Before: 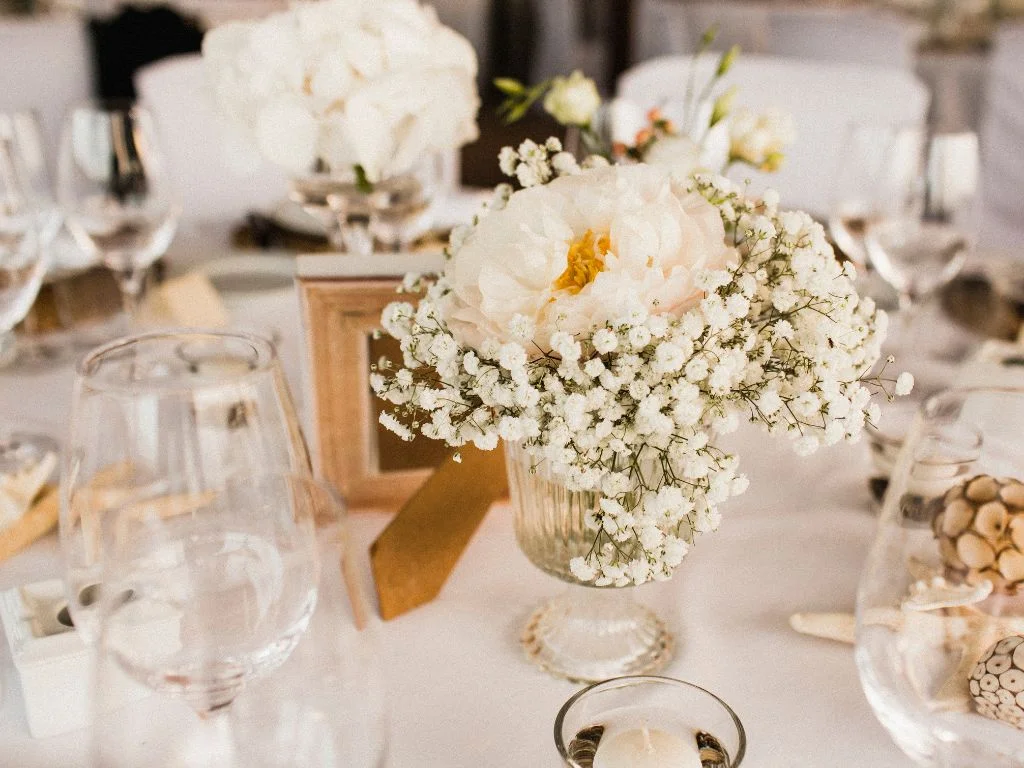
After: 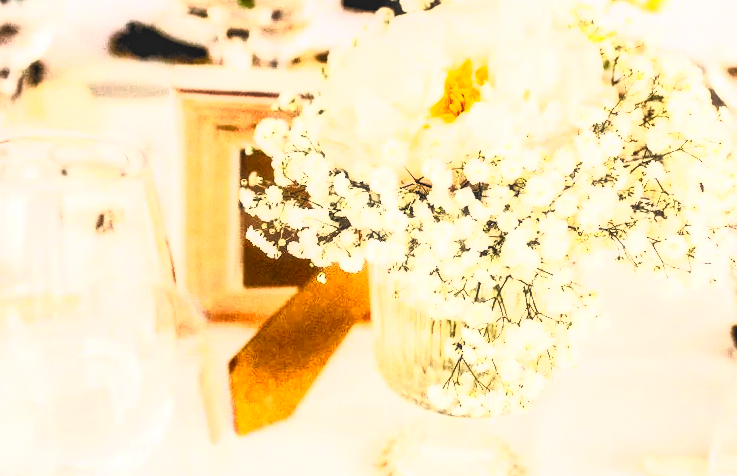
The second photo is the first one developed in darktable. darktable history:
contrast brightness saturation: contrast 0.991, brightness 0.997, saturation 0.985
crop and rotate: angle -3.67°, left 9.798%, top 20.804%, right 12.157%, bottom 12.039%
filmic rgb: black relative exposure -2.9 EV, white relative exposure 4.56 EV, hardness 1.74, contrast 1.237
local contrast: on, module defaults
haze removal: strength -0.106, compatibility mode true, adaptive false
